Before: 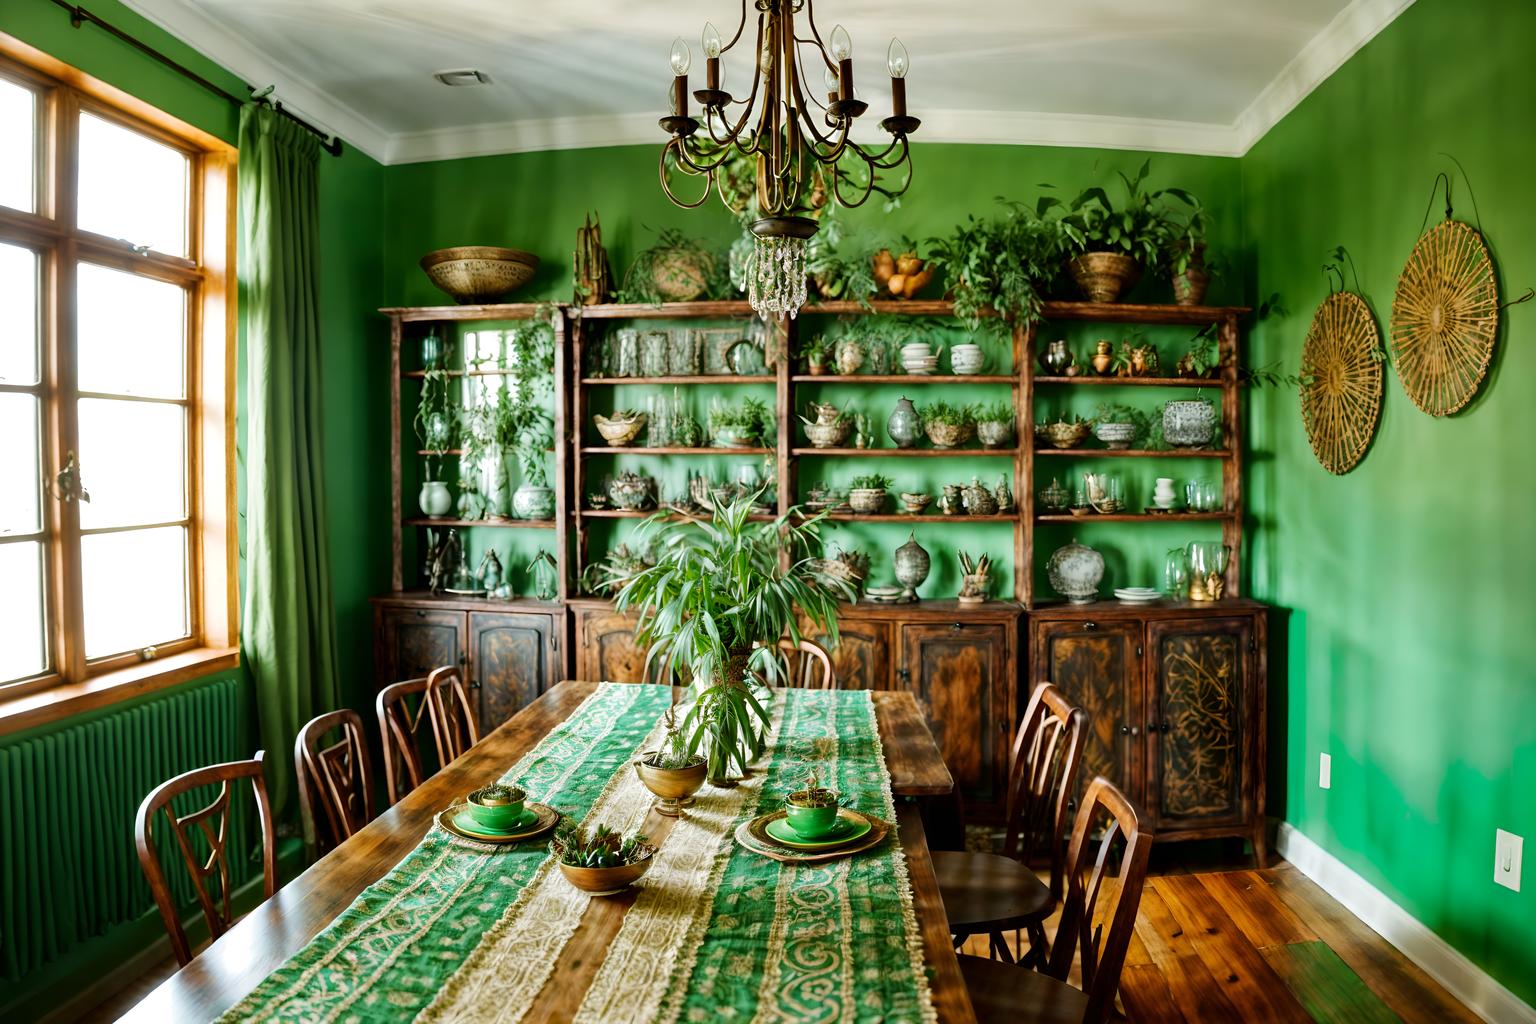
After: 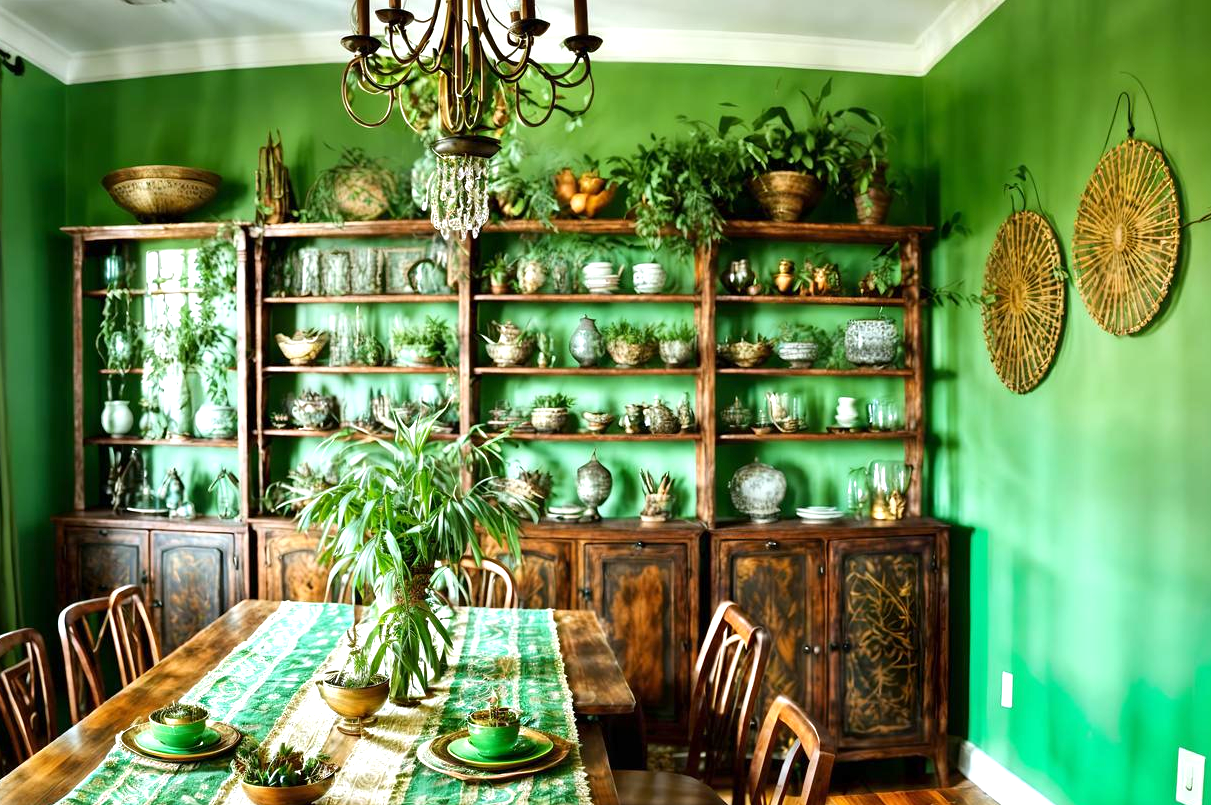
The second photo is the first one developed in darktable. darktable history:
white balance: red 0.98, blue 1.034
crop and rotate: left 20.74%, top 7.912%, right 0.375%, bottom 13.378%
exposure: exposure 0.766 EV, compensate highlight preservation false
